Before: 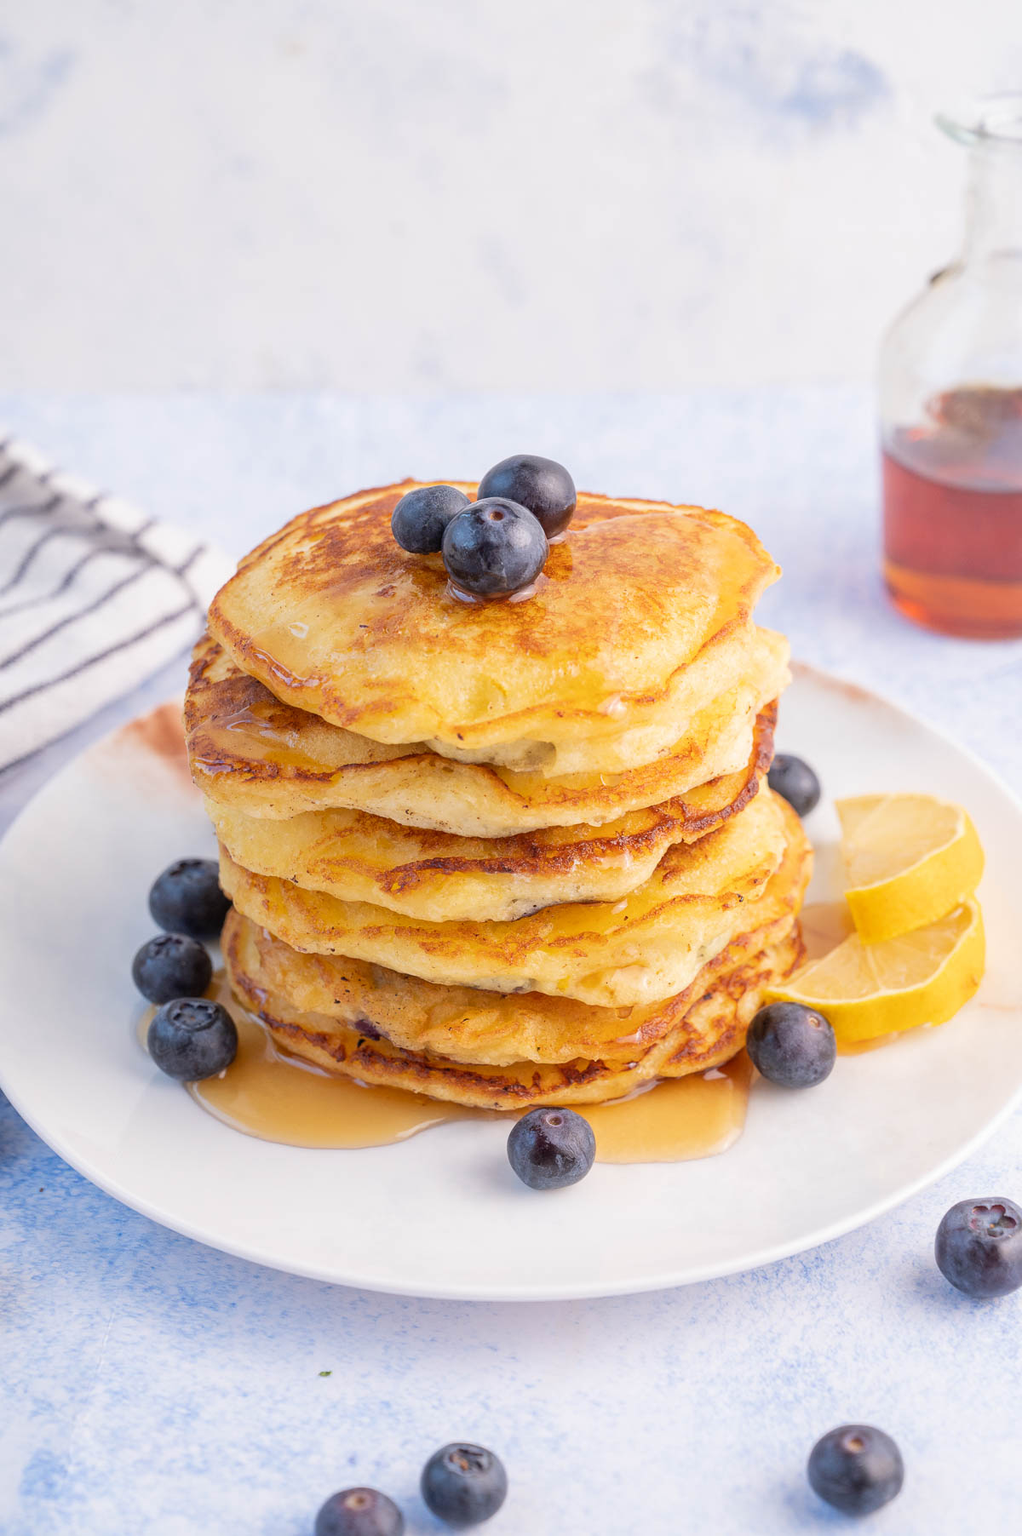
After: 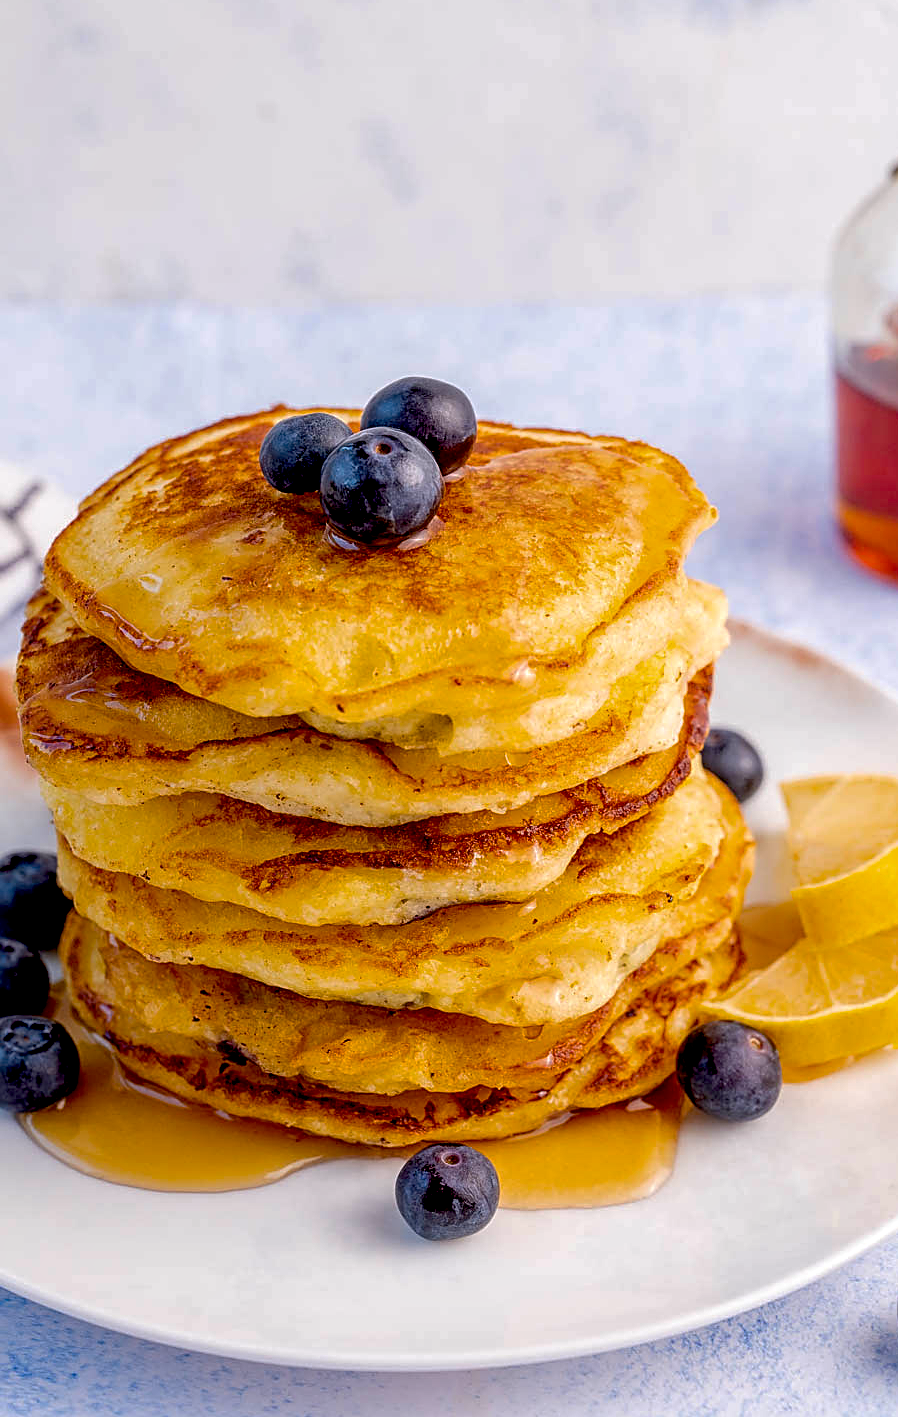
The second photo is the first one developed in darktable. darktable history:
exposure: black level correction 0.047, exposure 0.014 EV, compensate exposure bias true, compensate highlight preservation false
crop: left 16.706%, top 8.758%, right 8.382%, bottom 12.684%
contrast brightness saturation: brightness -0.096
local contrast: on, module defaults
base curve: curves: ch0 [(0, 0) (0.74, 0.67) (1, 1)], preserve colors none
color balance rgb: perceptual saturation grading › global saturation 25.857%
sharpen: on, module defaults
